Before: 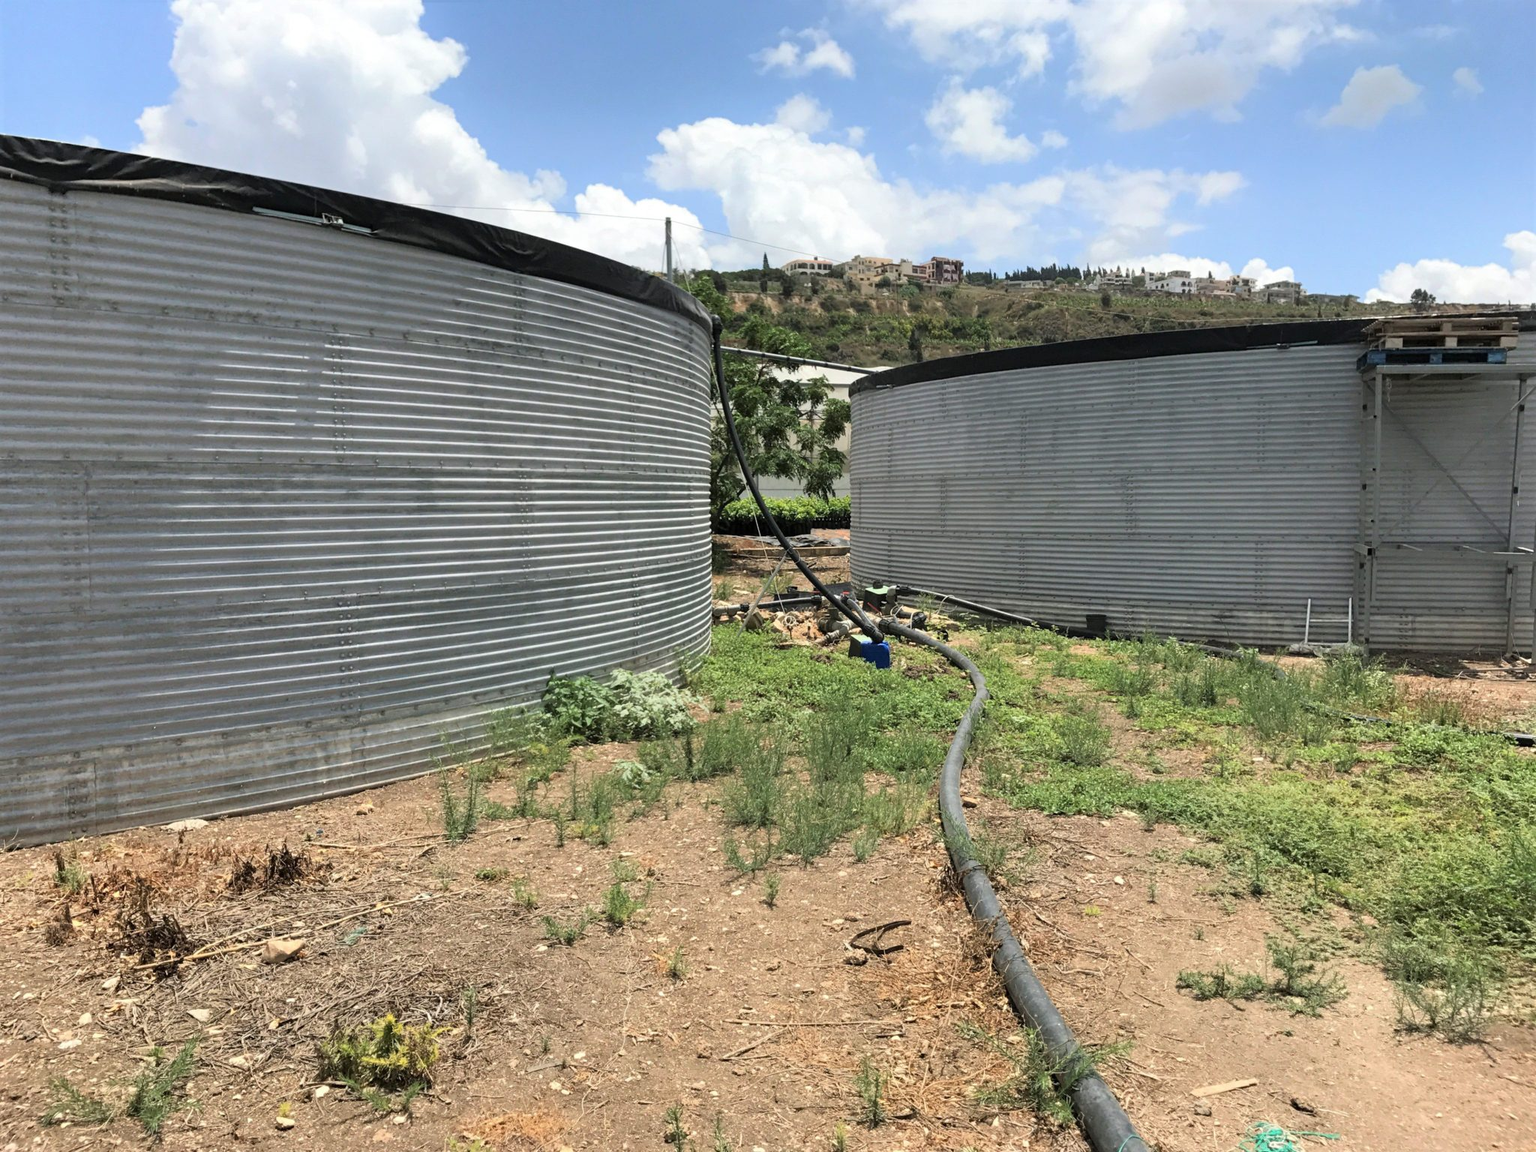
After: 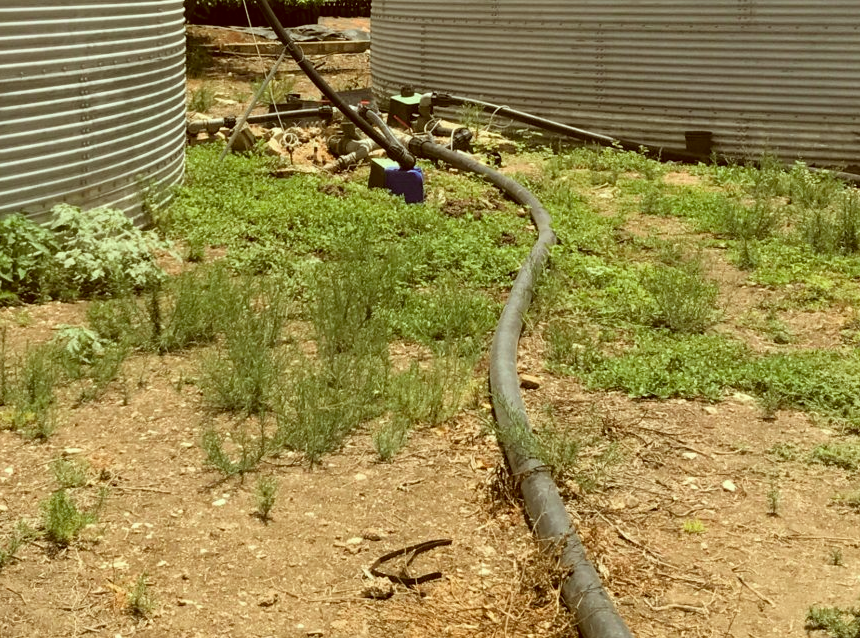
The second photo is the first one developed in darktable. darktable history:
crop: left 37.272%, top 44.837%, right 20.732%, bottom 13.574%
color correction: highlights a* -6.2, highlights b* 9.5, shadows a* 10.57, shadows b* 23.9
